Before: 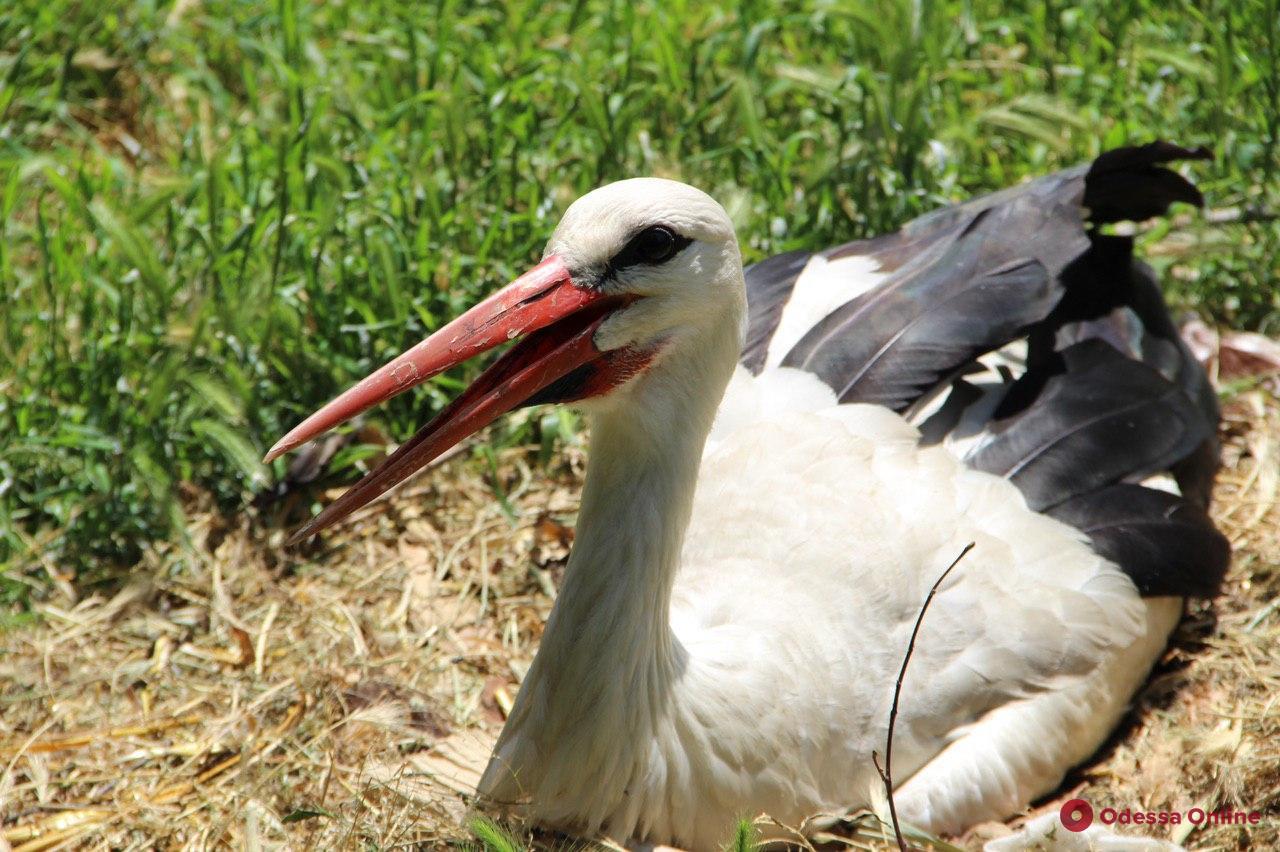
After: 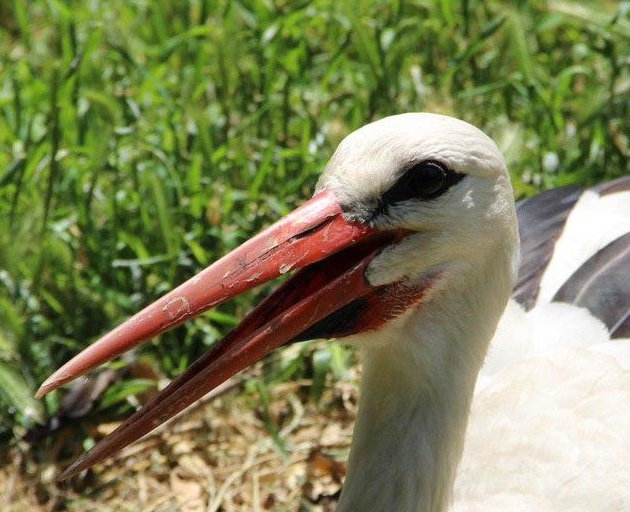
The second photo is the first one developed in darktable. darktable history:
crop: left 17.835%, top 7.675%, right 32.881%, bottom 32.213%
color contrast: green-magenta contrast 0.96
